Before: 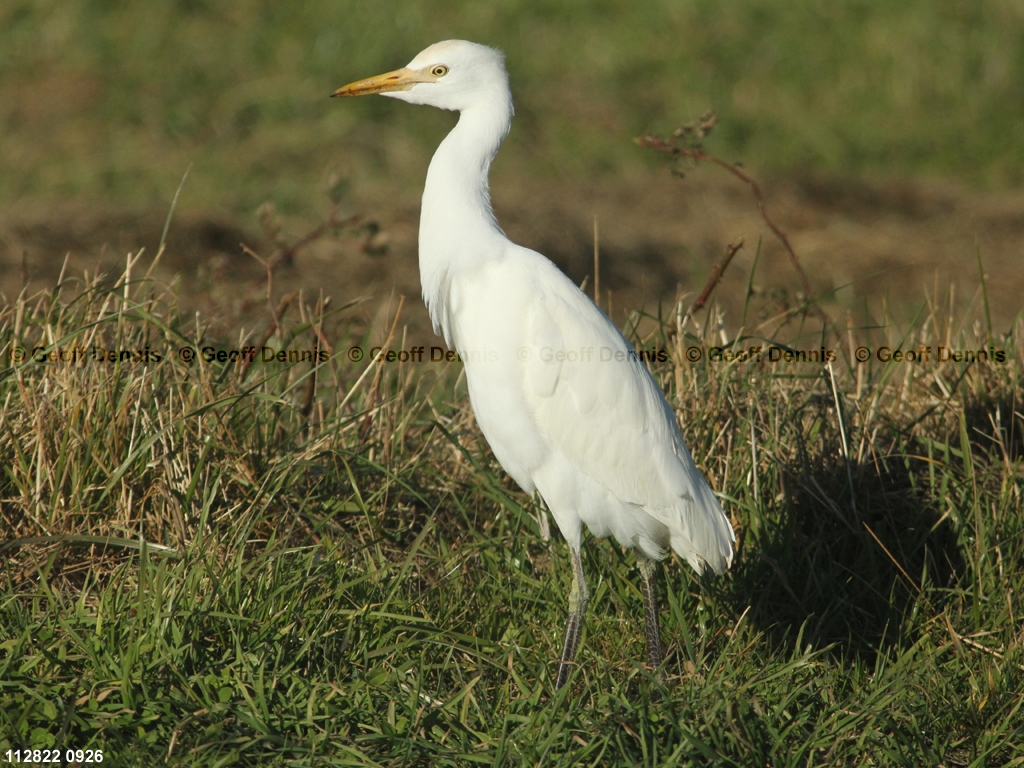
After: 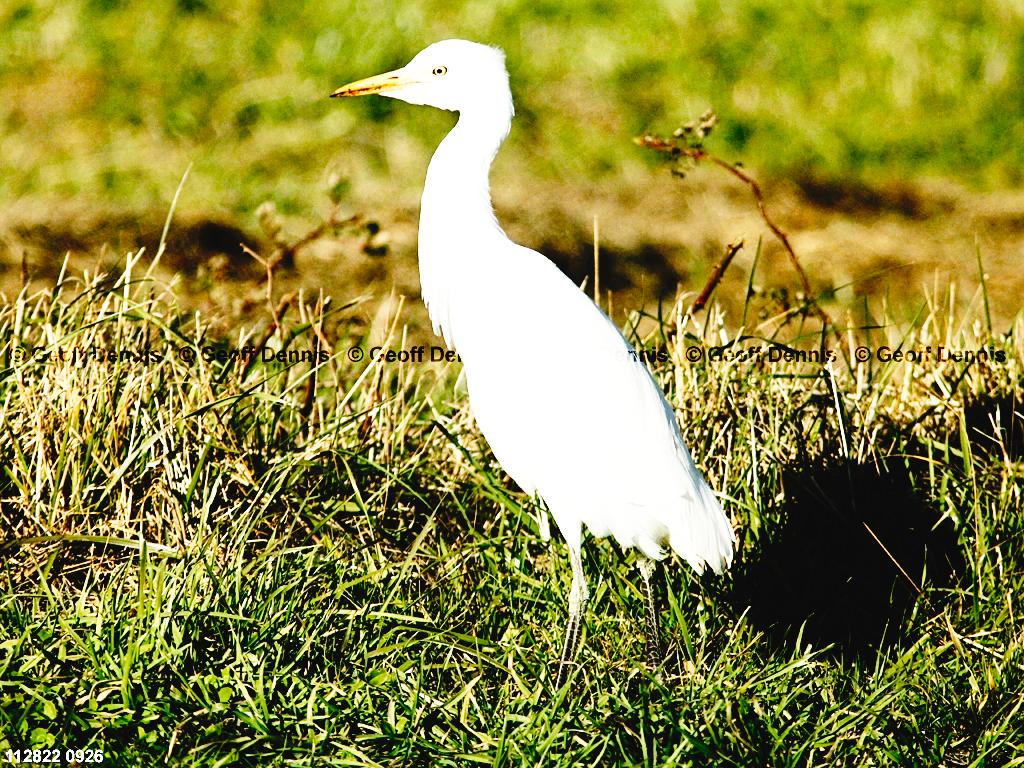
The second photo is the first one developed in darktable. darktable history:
tone curve: curves: ch0 [(0, 0) (0.003, 0.03) (0.011, 0.03) (0.025, 0.033) (0.044, 0.035) (0.069, 0.04) (0.1, 0.046) (0.136, 0.052) (0.177, 0.08) (0.224, 0.121) (0.277, 0.225) (0.335, 0.343) (0.399, 0.456) (0.468, 0.555) (0.543, 0.647) (0.623, 0.732) (0.709, 0.808) (0.801, 0.886) (0.898, 0.947) (1, 1)], preserve colors none
sharpen: amount 0.2
tone equalizer: -8 EV -0.75 EV, -7 EV -0.7 EV, -6 EV -0.6 EV, -5 EV -0.4 EV, -3 EV 0.4 EV, -2 EV 0.6 EV, -1 EV 0.7 EV, +0 EV 0.75 EV, edges refinement/feathering 500, mask exposure compensation -1.57 EV, preserve details no
base curve: curves: ch0 [(0, 0) (0.007, 0.004) (0.027, 0.03) (0.046, 0.07) (0.207, 0.54) (0.442, 0.872) (0.673, 0.972) (1, 1)], preserve colors none
